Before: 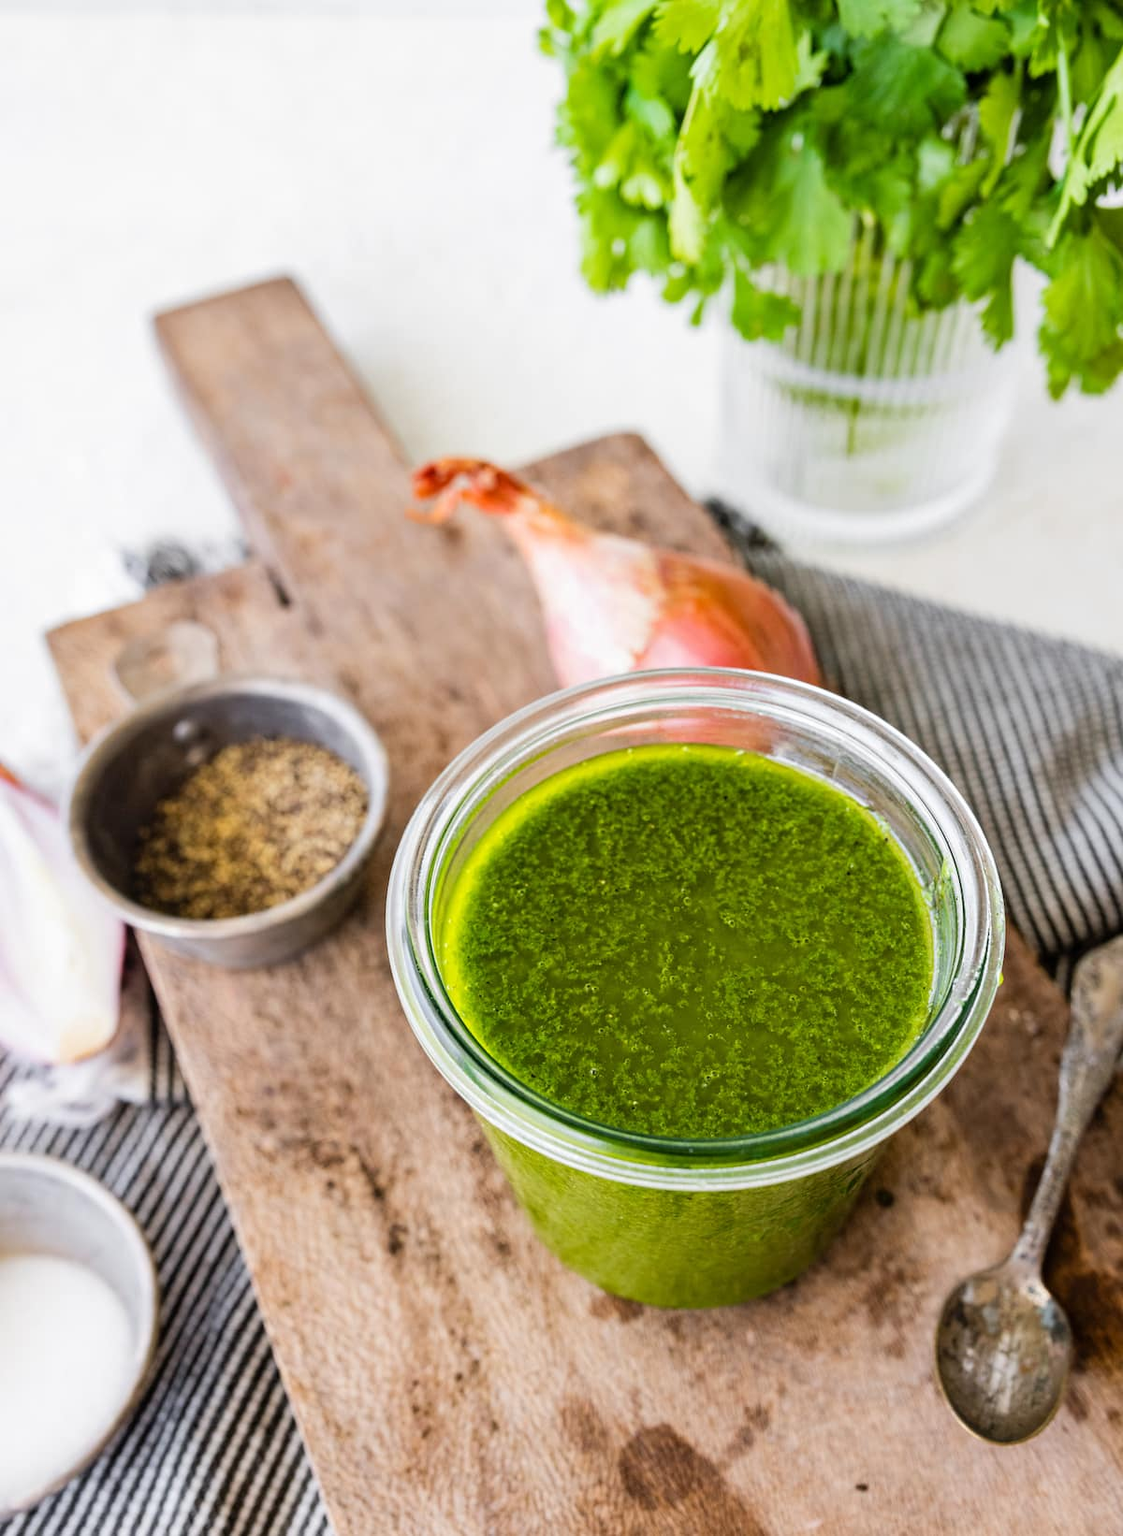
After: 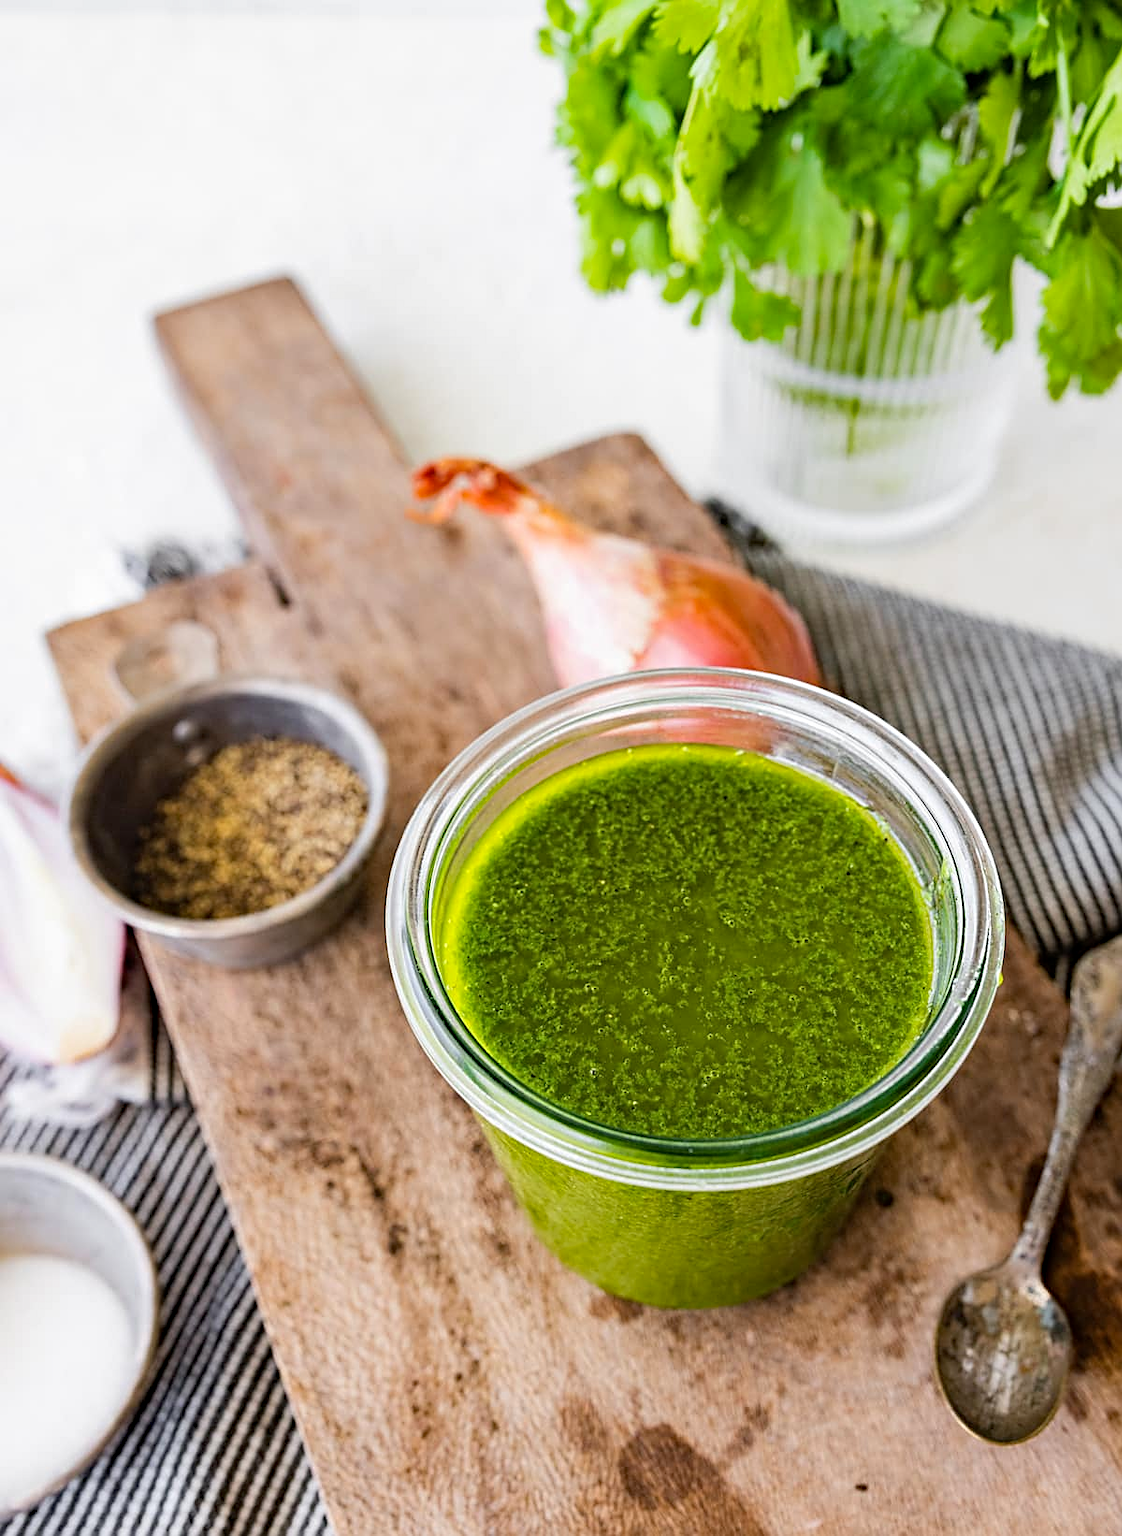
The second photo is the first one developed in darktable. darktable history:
sharpen: amount 0.499
haze removal: compatibility mode true, adaptive false
